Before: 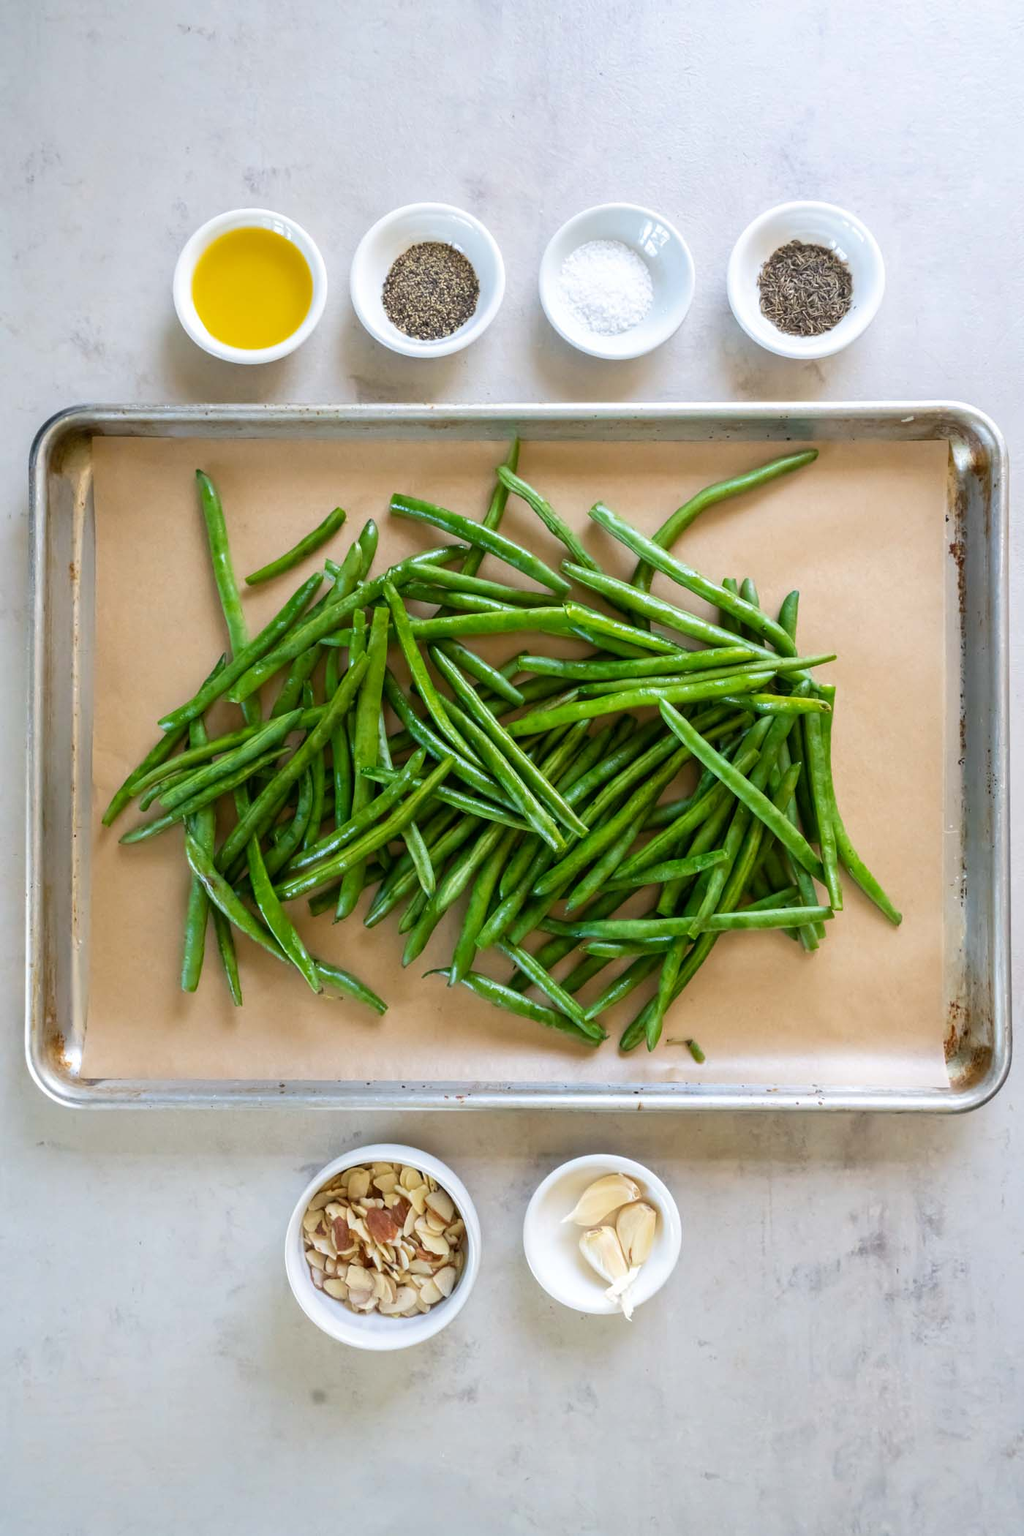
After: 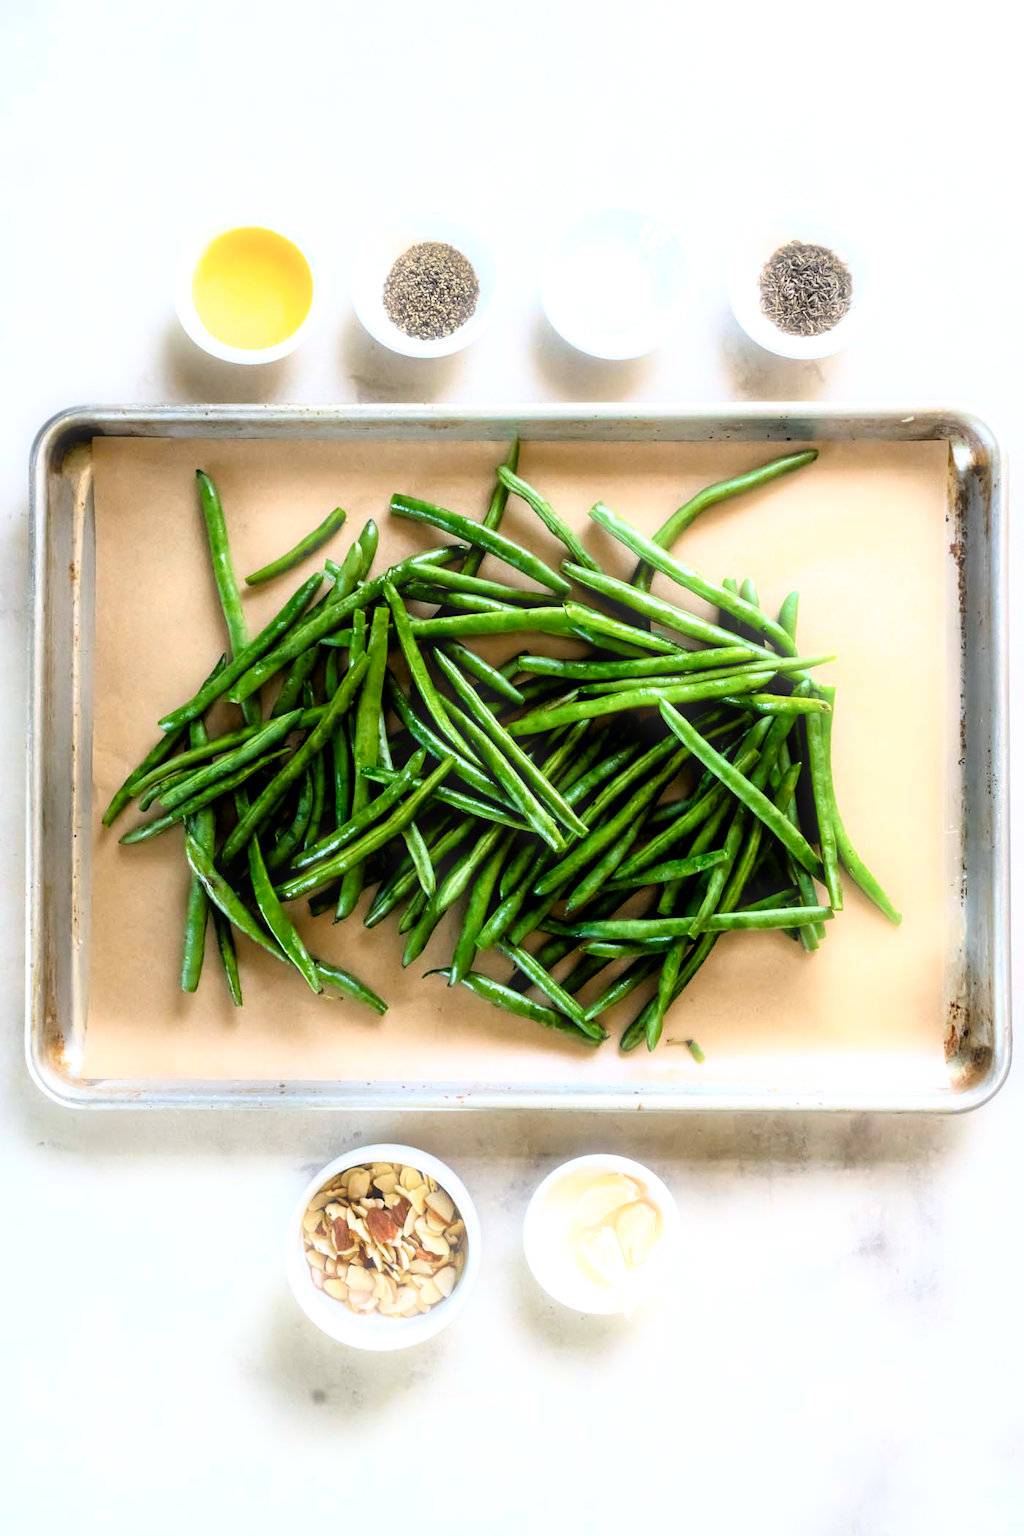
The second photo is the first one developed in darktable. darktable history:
filmic rgb: black relative exposure -3.63 EV, white relative exposure 2.16 EV, hardness 3.62
bloom: size 5%, threshold 95%, strength 15%
contrast brightness saturation: contrast 0.04, saturation 0.16
